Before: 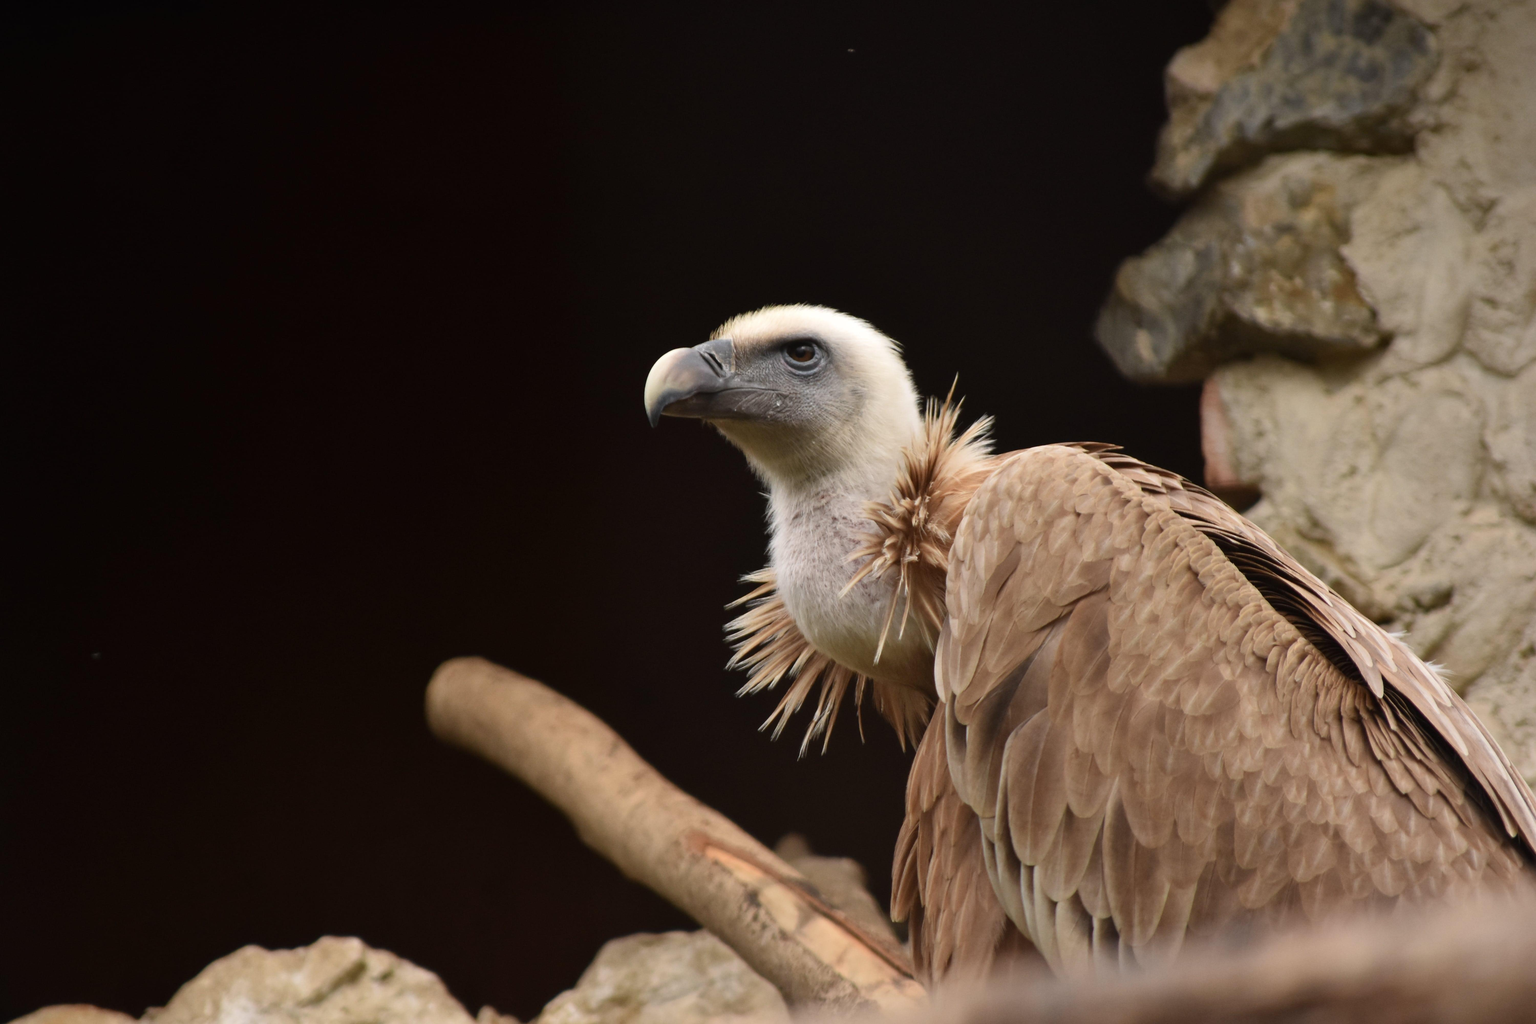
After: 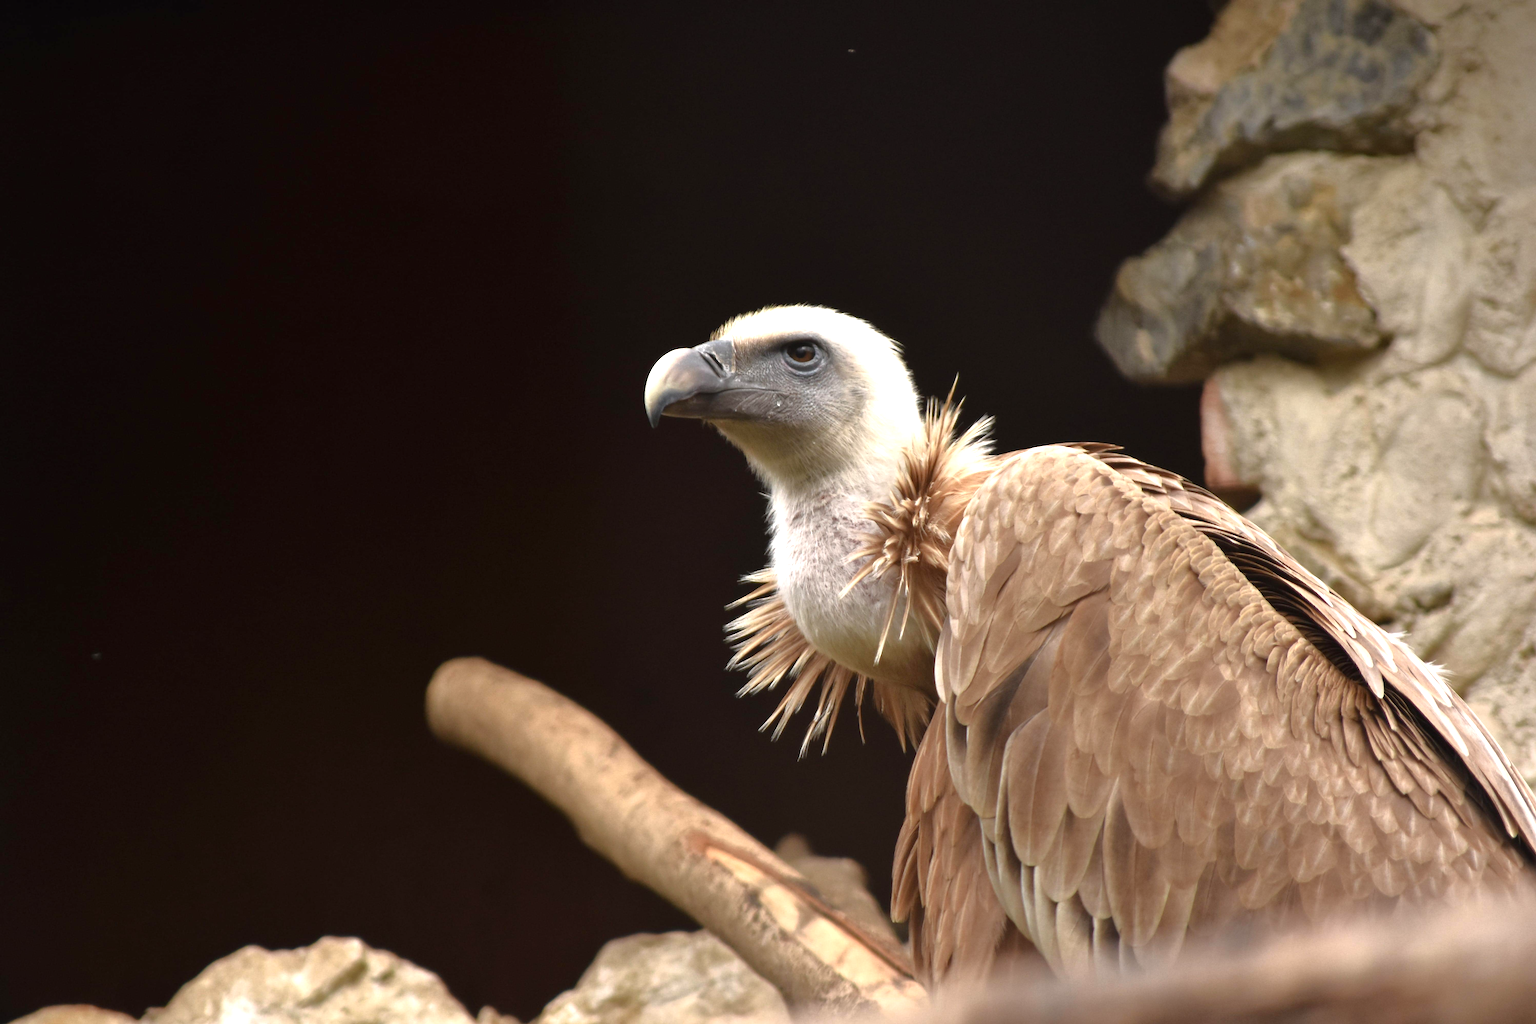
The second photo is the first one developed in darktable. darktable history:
tone equalizer: -8 EV -0.001 EV, -7 EV 0.001 EV, -6 EV -0.002 EV, -5 EV -0.01 EV, -4 EV -0.059 EV, -3 EV -0.227 EV, -2 EV -0.296 EV, -1 EV 0.117 EV, +0 EV 0.294 EV, edges refinement/feathering 500, mask exposure compensation -1.57 EV, preserve details no
exposure: exposure 0.763 EV, compensate highlight preservation false
